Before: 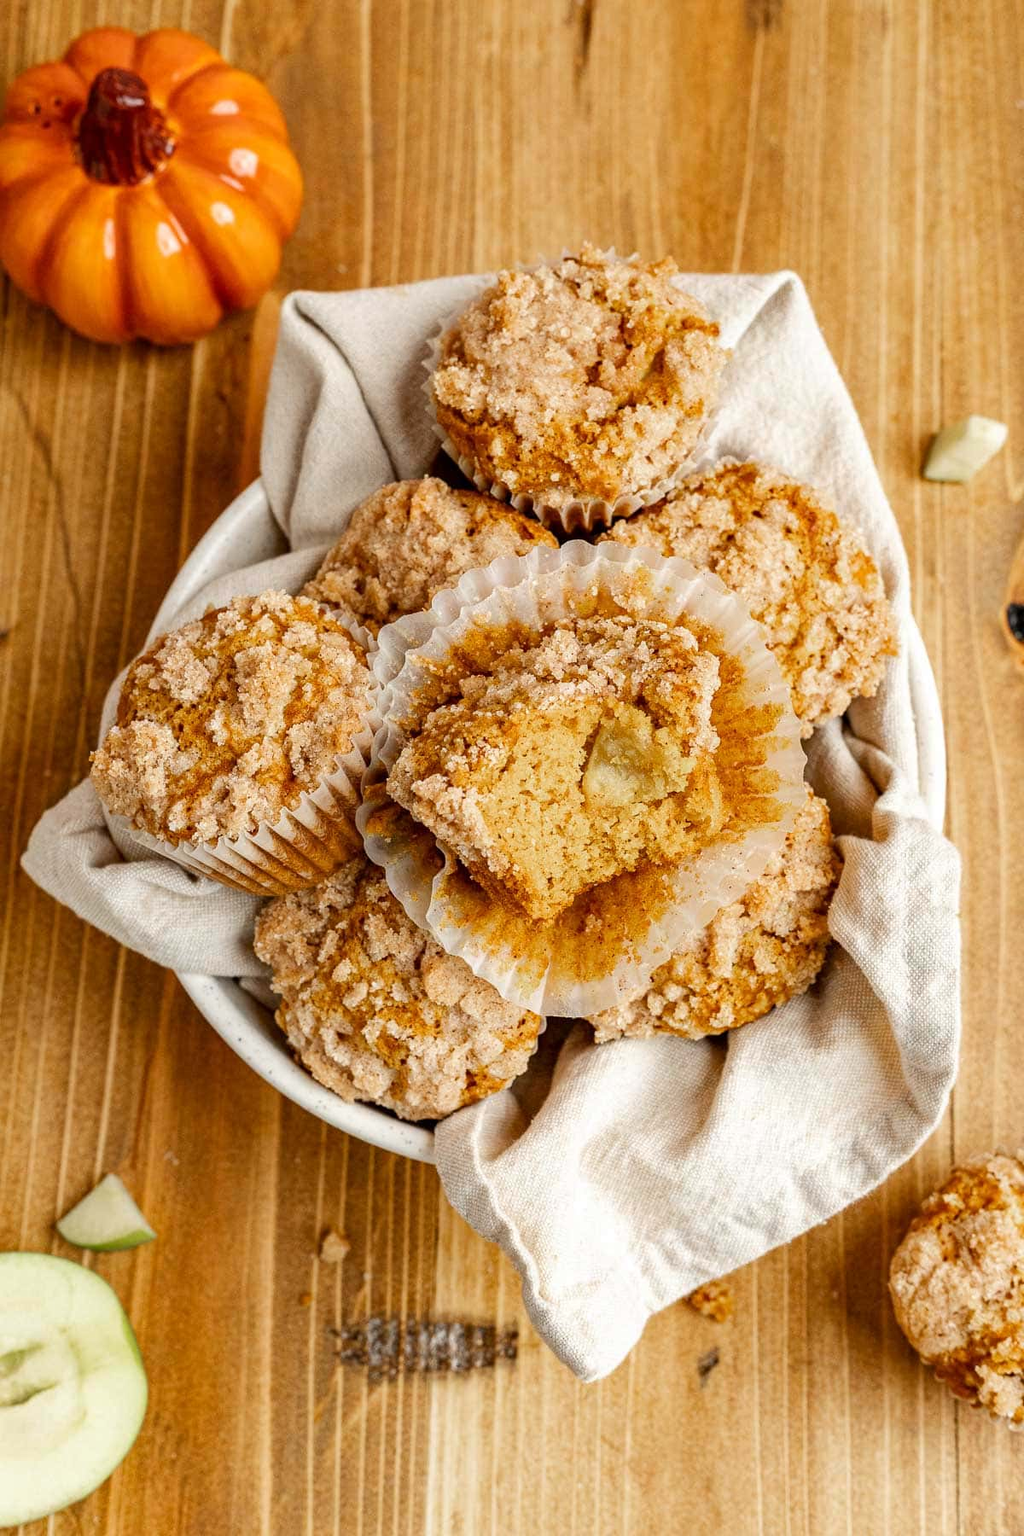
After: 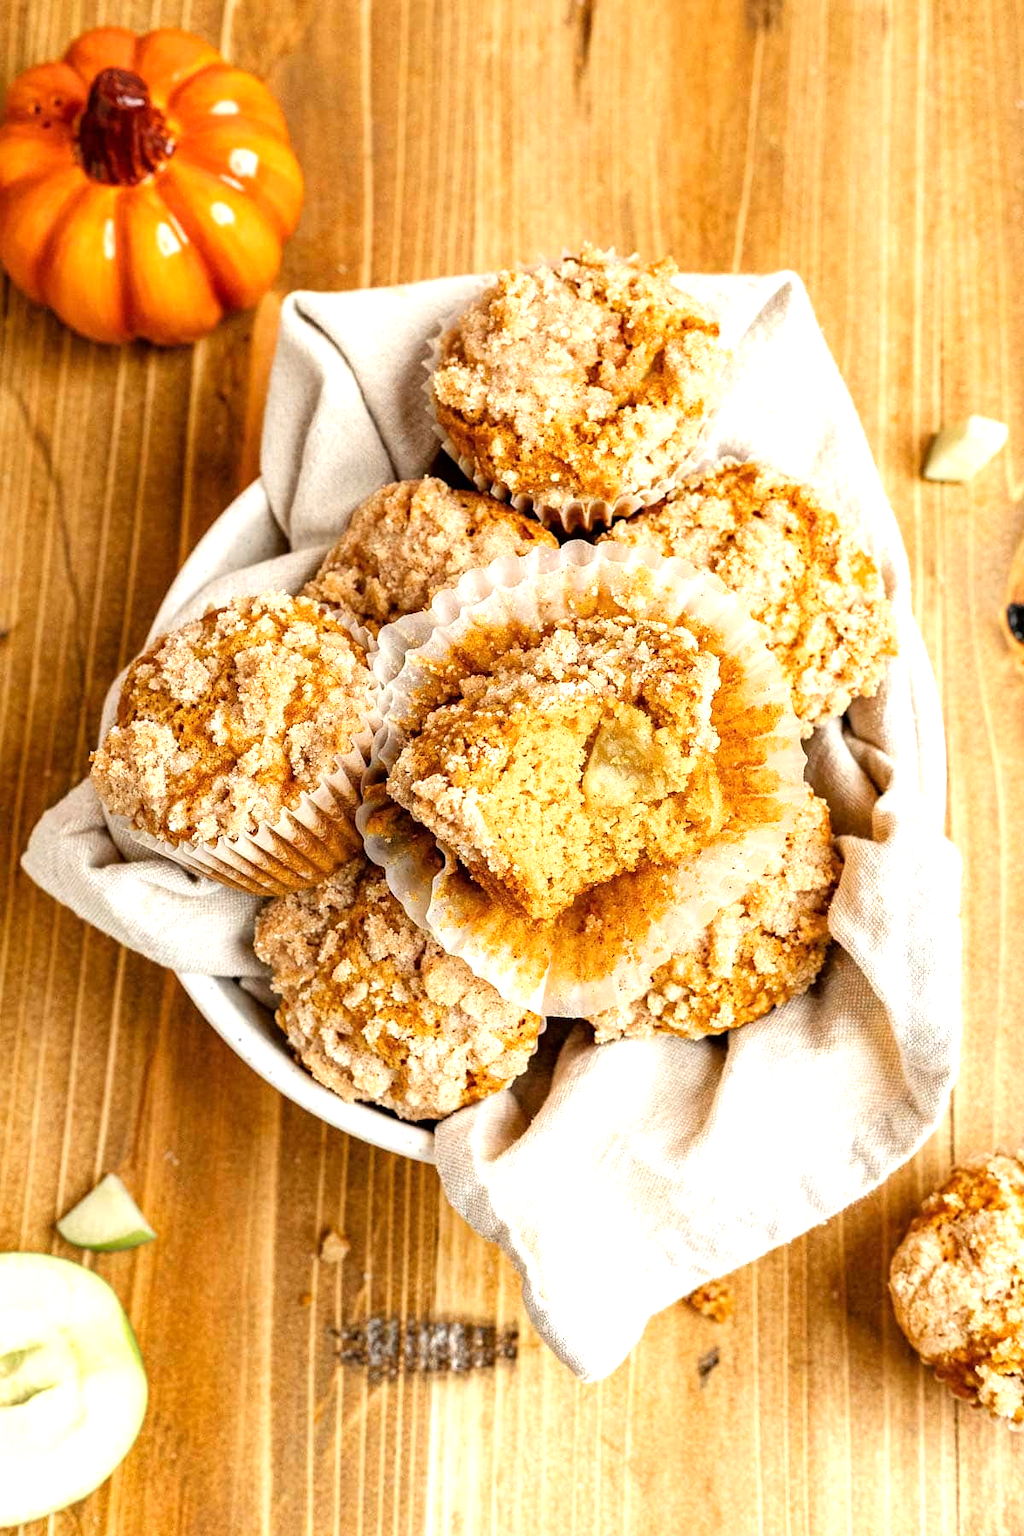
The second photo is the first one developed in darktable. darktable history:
tone equalizer: -8 EV -0.761 EV, -7 EV -0.674 EV, -6 EV -0.578 EV, -5 EV -0.411 EV, -3 EV 0.389 EV, -2 EV 0.6 EV, -1 EV 0.69 EV, +0 EV 0.777 EV
